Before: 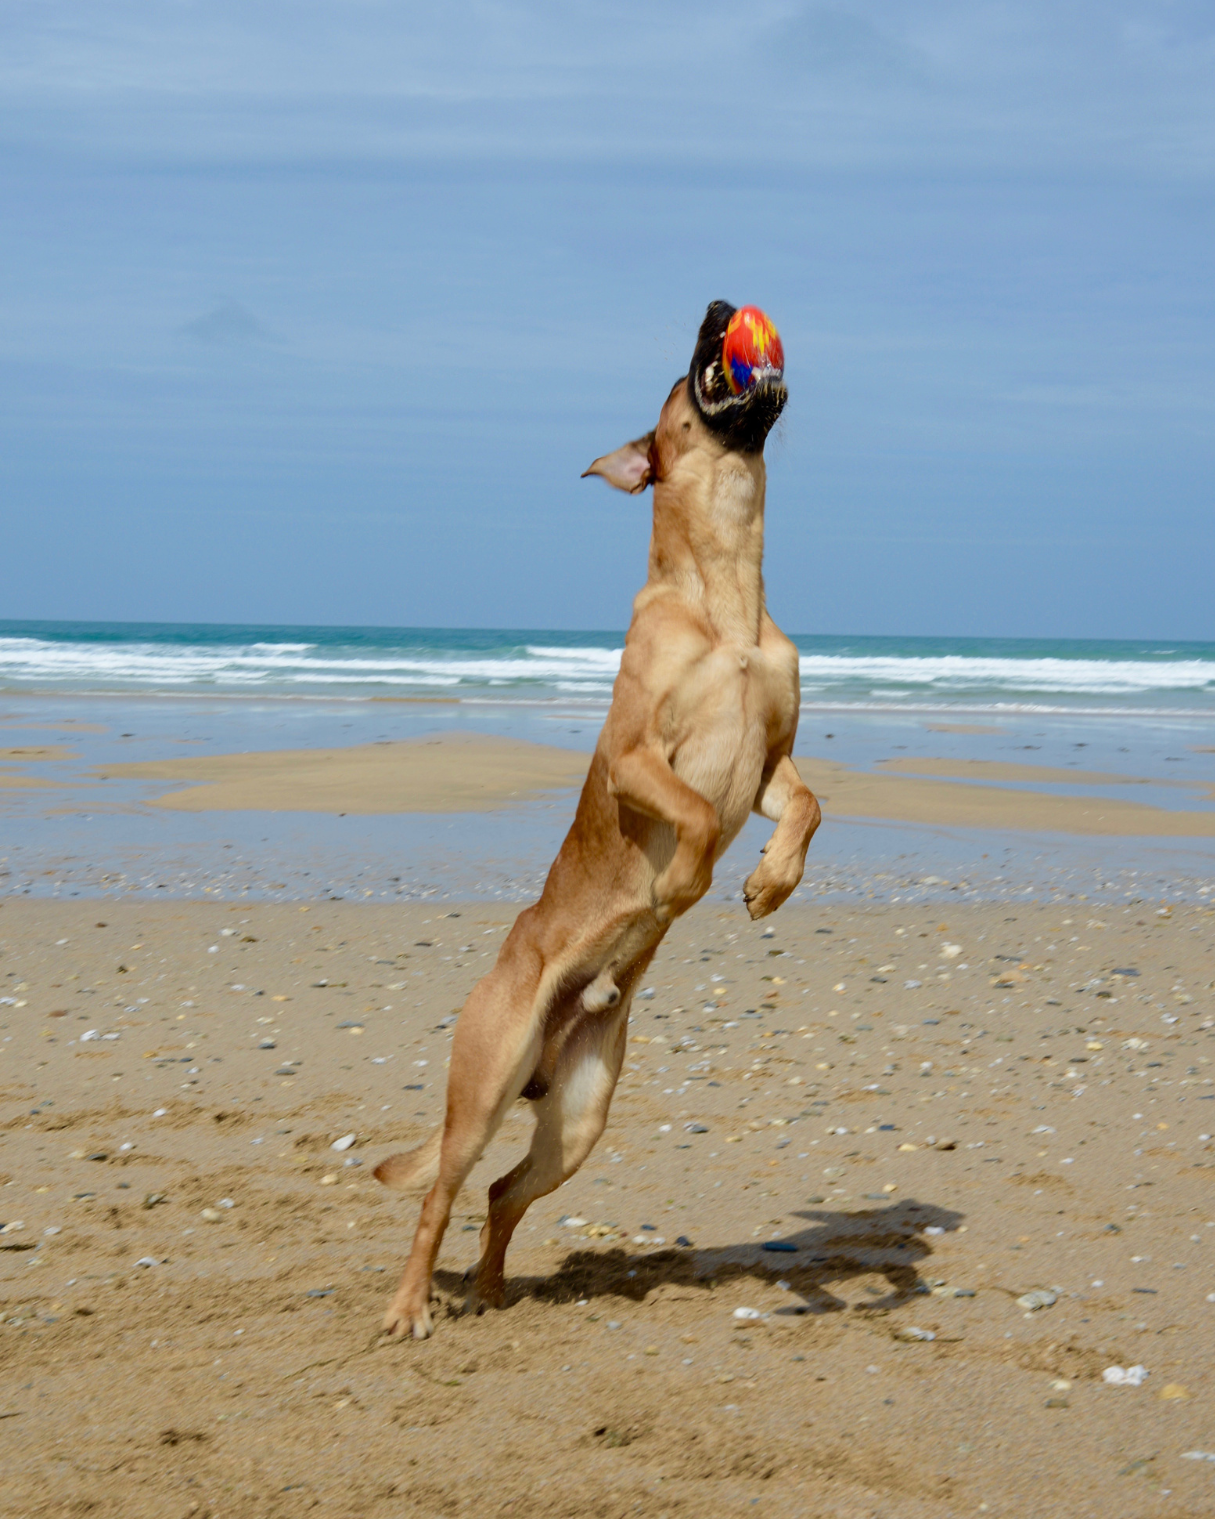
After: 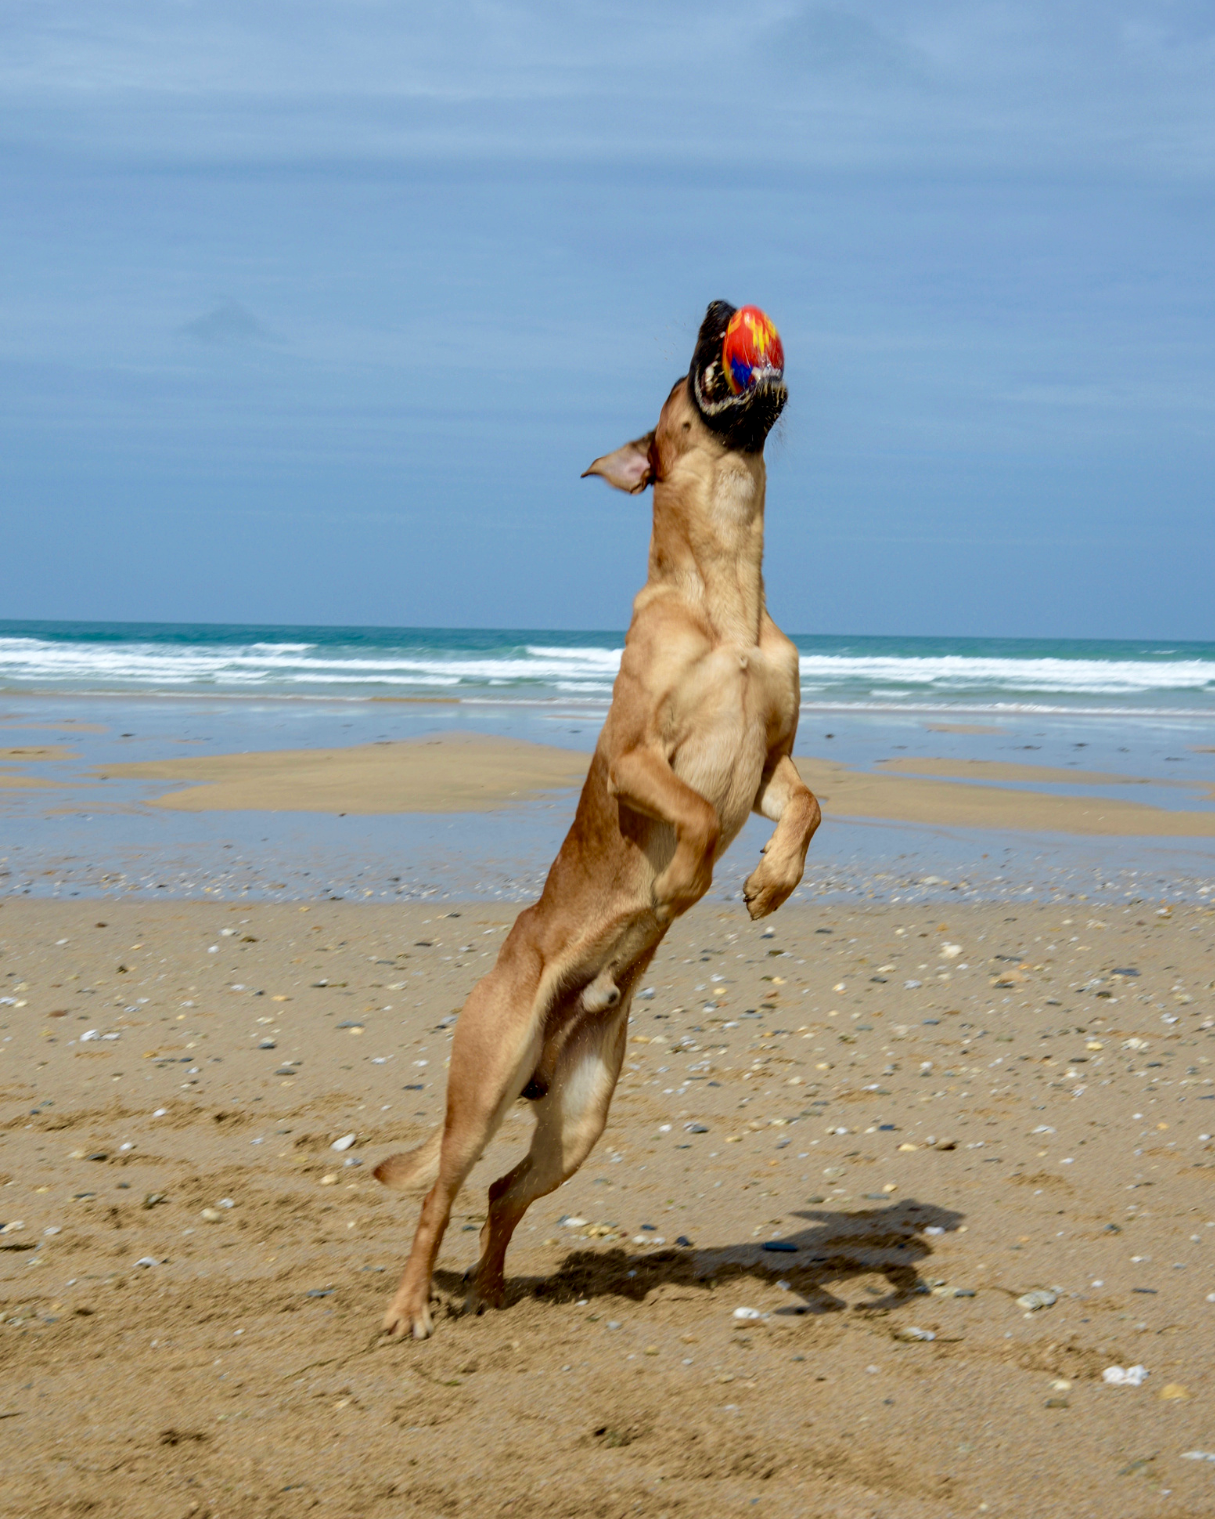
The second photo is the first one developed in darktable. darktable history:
exposure: black level correction 0.002, compensate highlight preservation false
local contrast: on, module defaults
velvia: strength 9.25%
